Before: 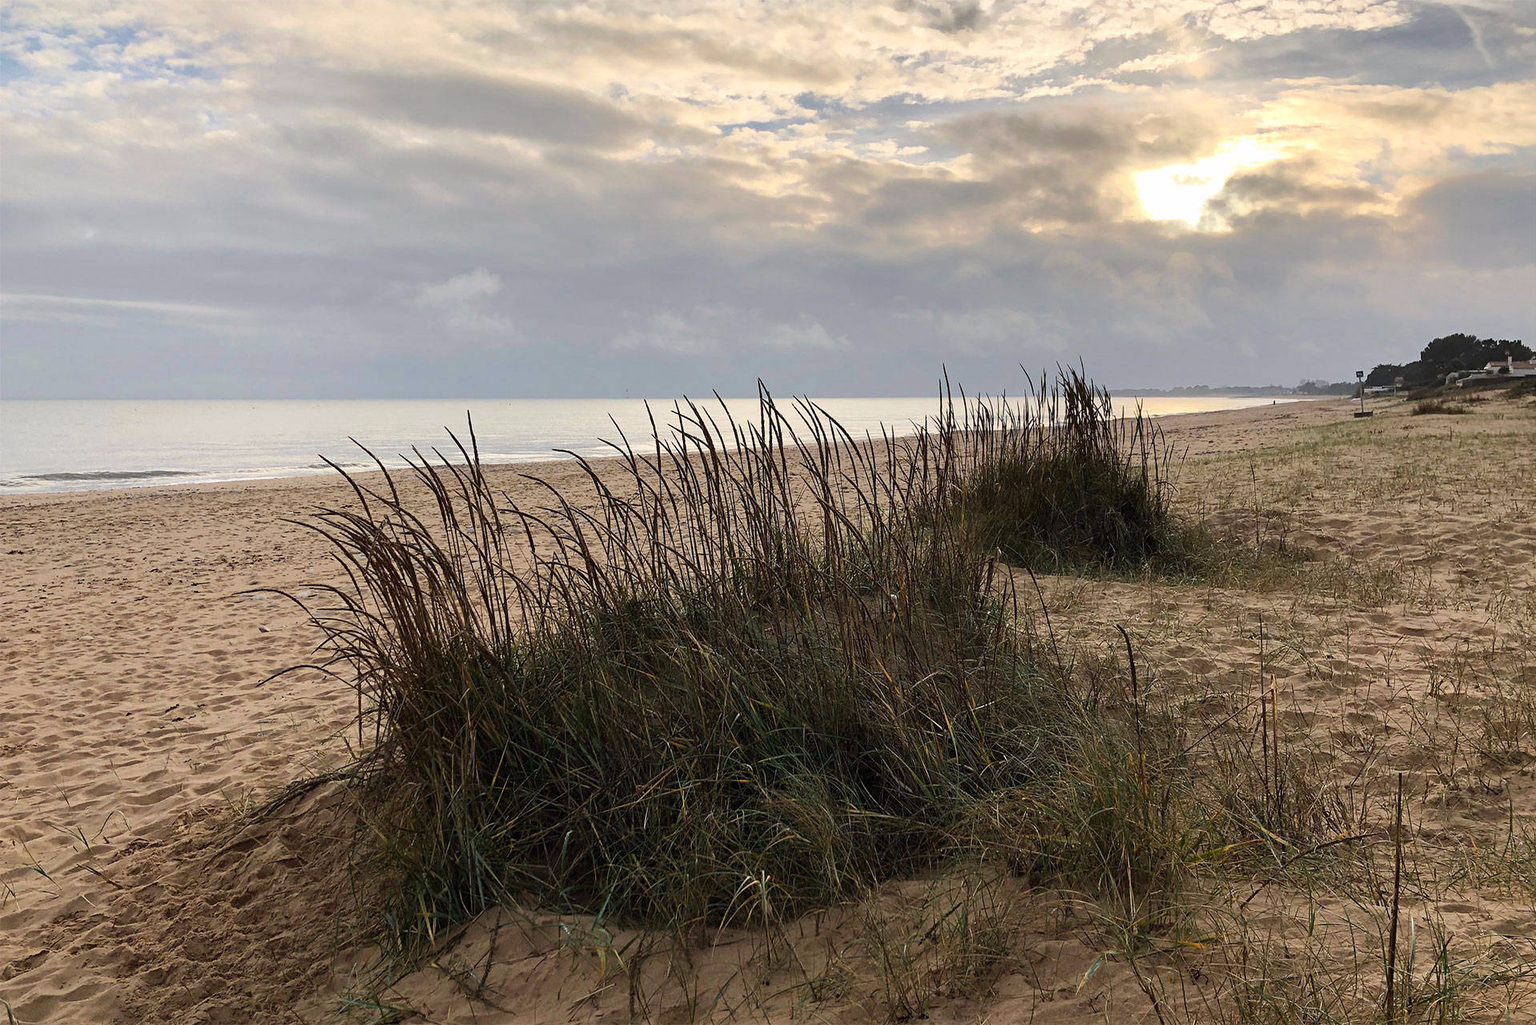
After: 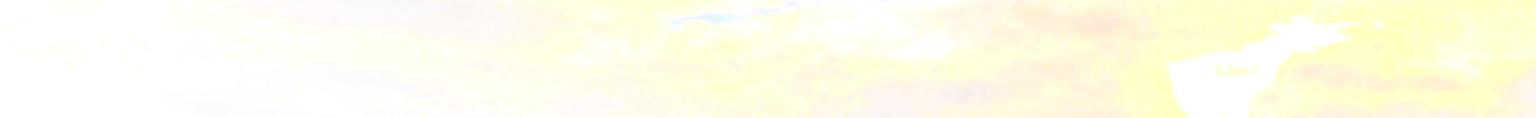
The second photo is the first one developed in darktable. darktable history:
rotate and perspective: rotation -1.42°, crop left 0.016, crop right 0.984, crop top 0.035, crop bottom 0.965
contrast brightness saturation: contrast 0.4, brightness 0.1, saturation 0.21
crop and rotate: left 9.644%, top 9.491%, right 6.021%, bottom 80.509%
exposure: black level correction 0, exposure 1.198 EV, compensate exposure bias true, compensate highlight preservation false
contrast equalizer: y [[0.511, 0.558, 0.631, 0.632, 0.559, 0.512], [0.5 ×6], [0.507, 0.559, 0.627, 0.644, 0.647, 0.647], [0 ×6], [0 ×6]]
